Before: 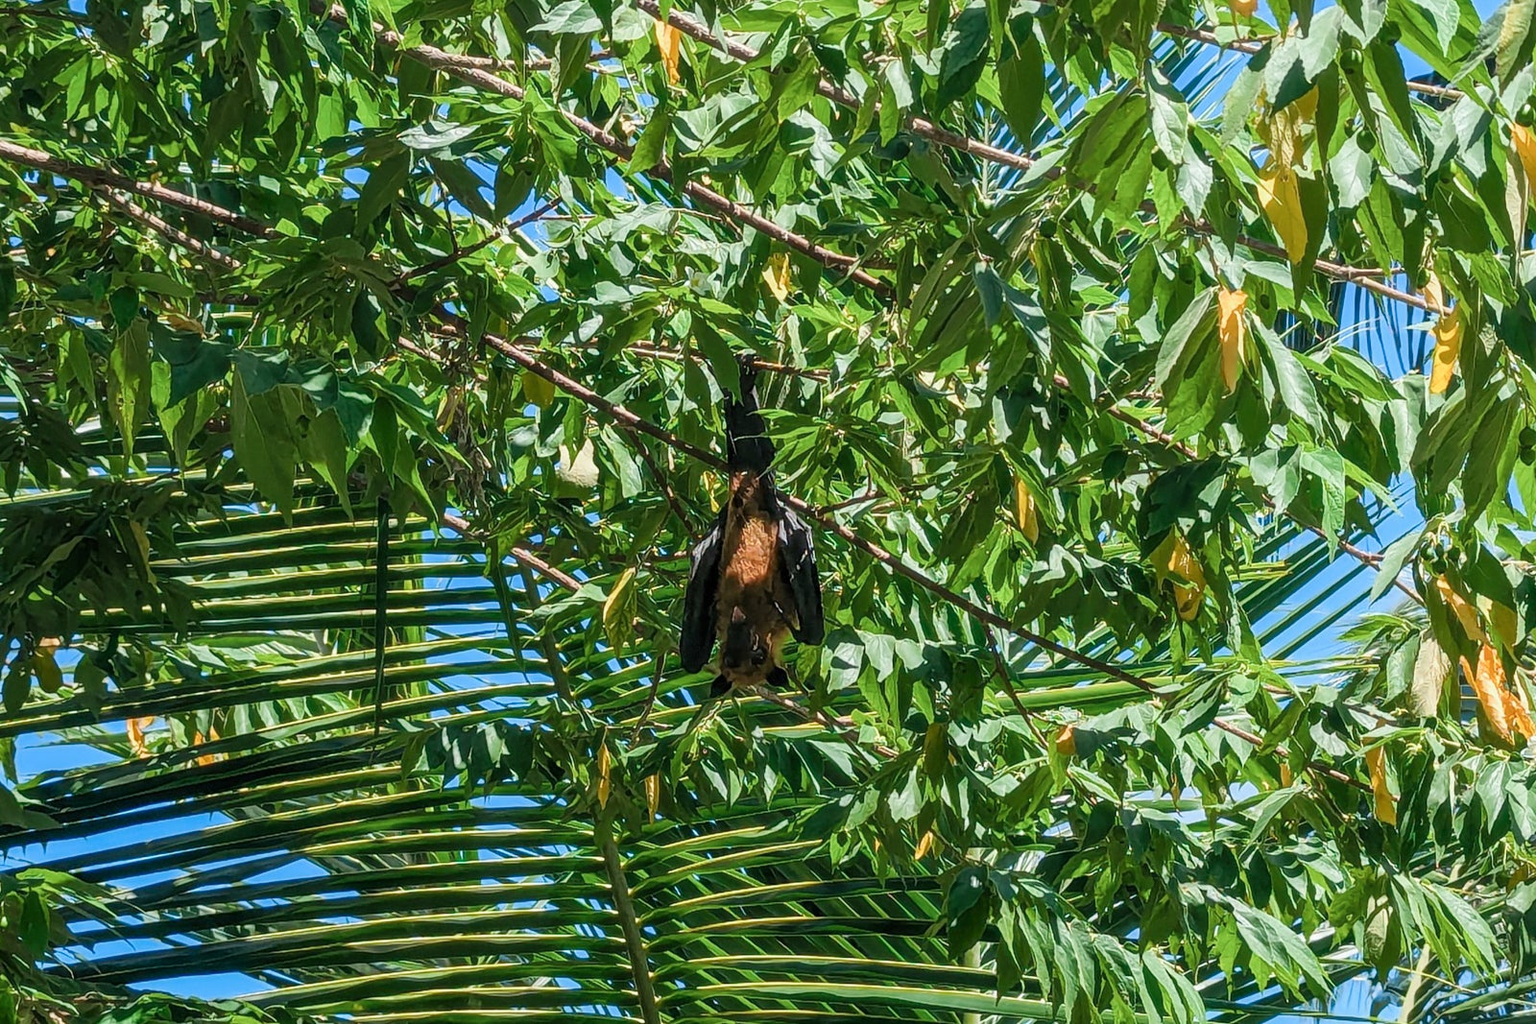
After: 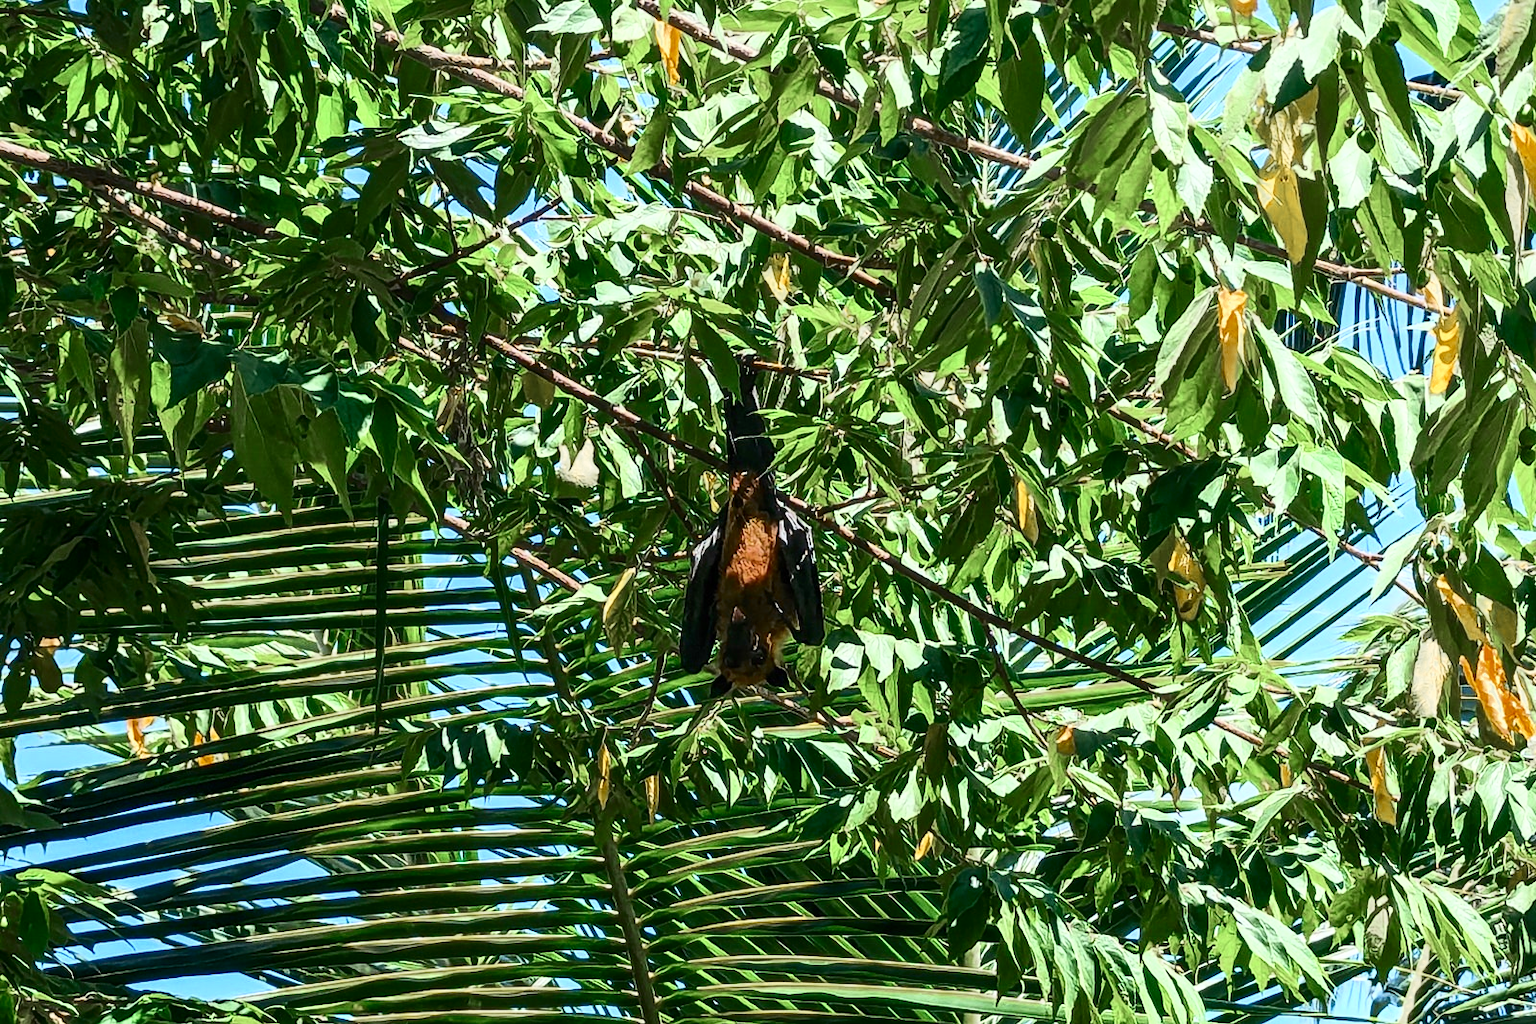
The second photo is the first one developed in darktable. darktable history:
contrast brightness saturation: contrast 0.38, brightness 0.108
color zones: curves: ch0 [(0.11, 0.396) (0.195, 0.36) (0.25, 0.5) (0.303, 0.412) (0.357, 0.544) (0.75, 0.5) (0.967, 0.328)]; ch1 [(0, 0.468) (0.112, 0.512) (0.202, 0.6) (0.25, 0.5) (0.307, 0.352) (0.357, 0.544) (0.75, 0.5) (0.963, 0.524)]
